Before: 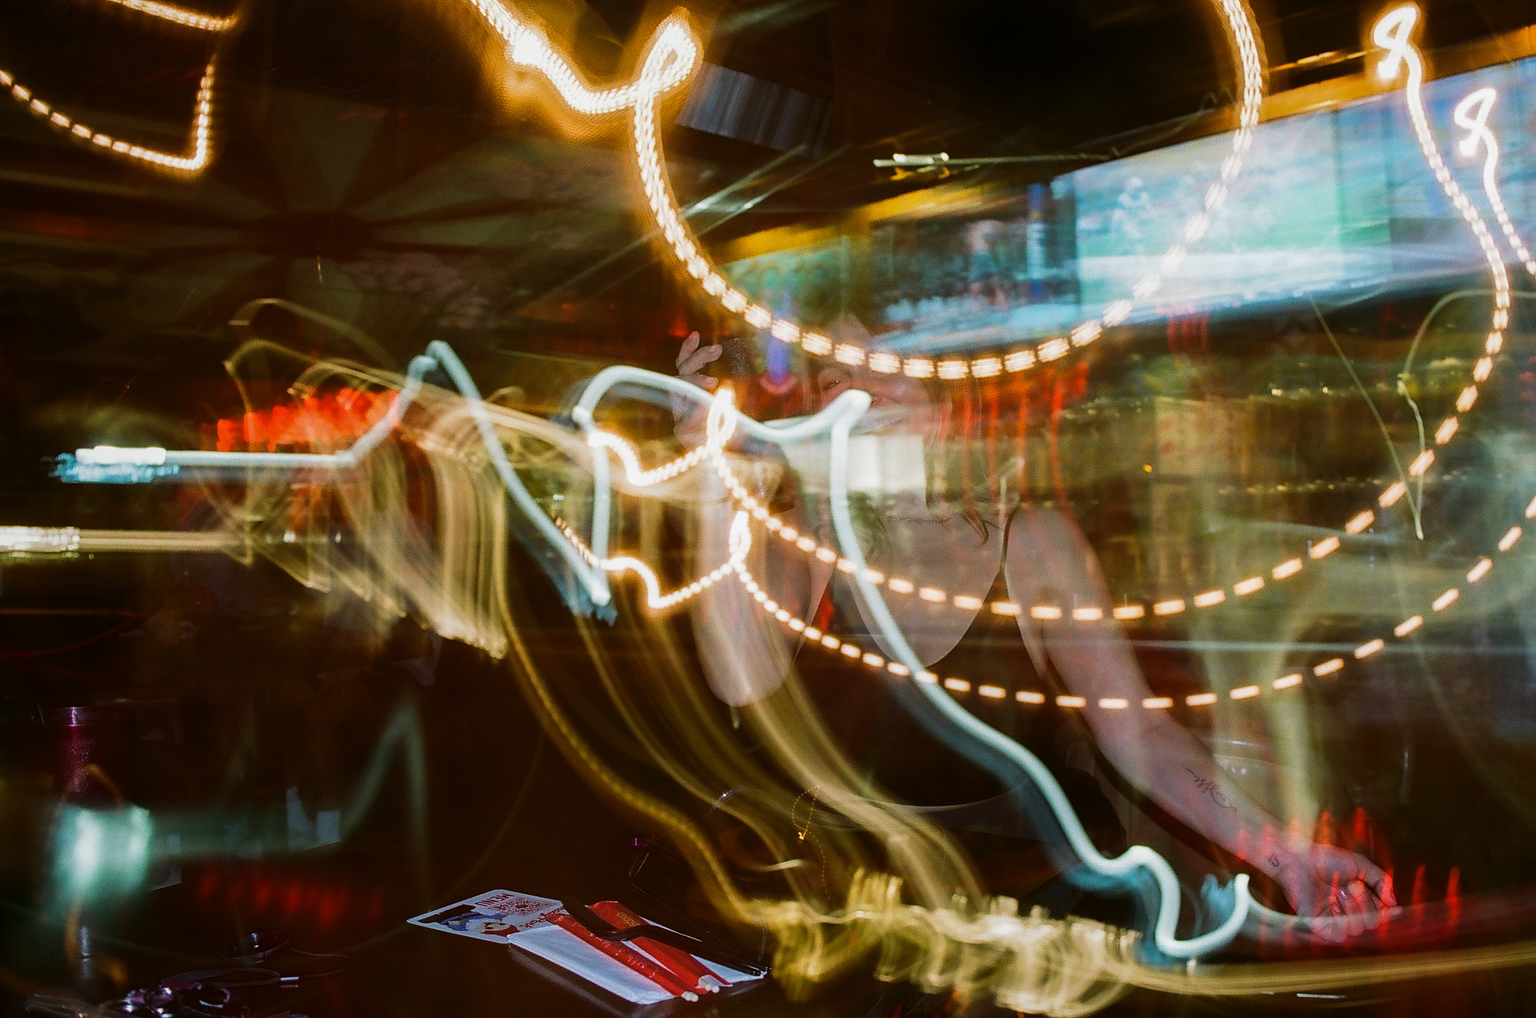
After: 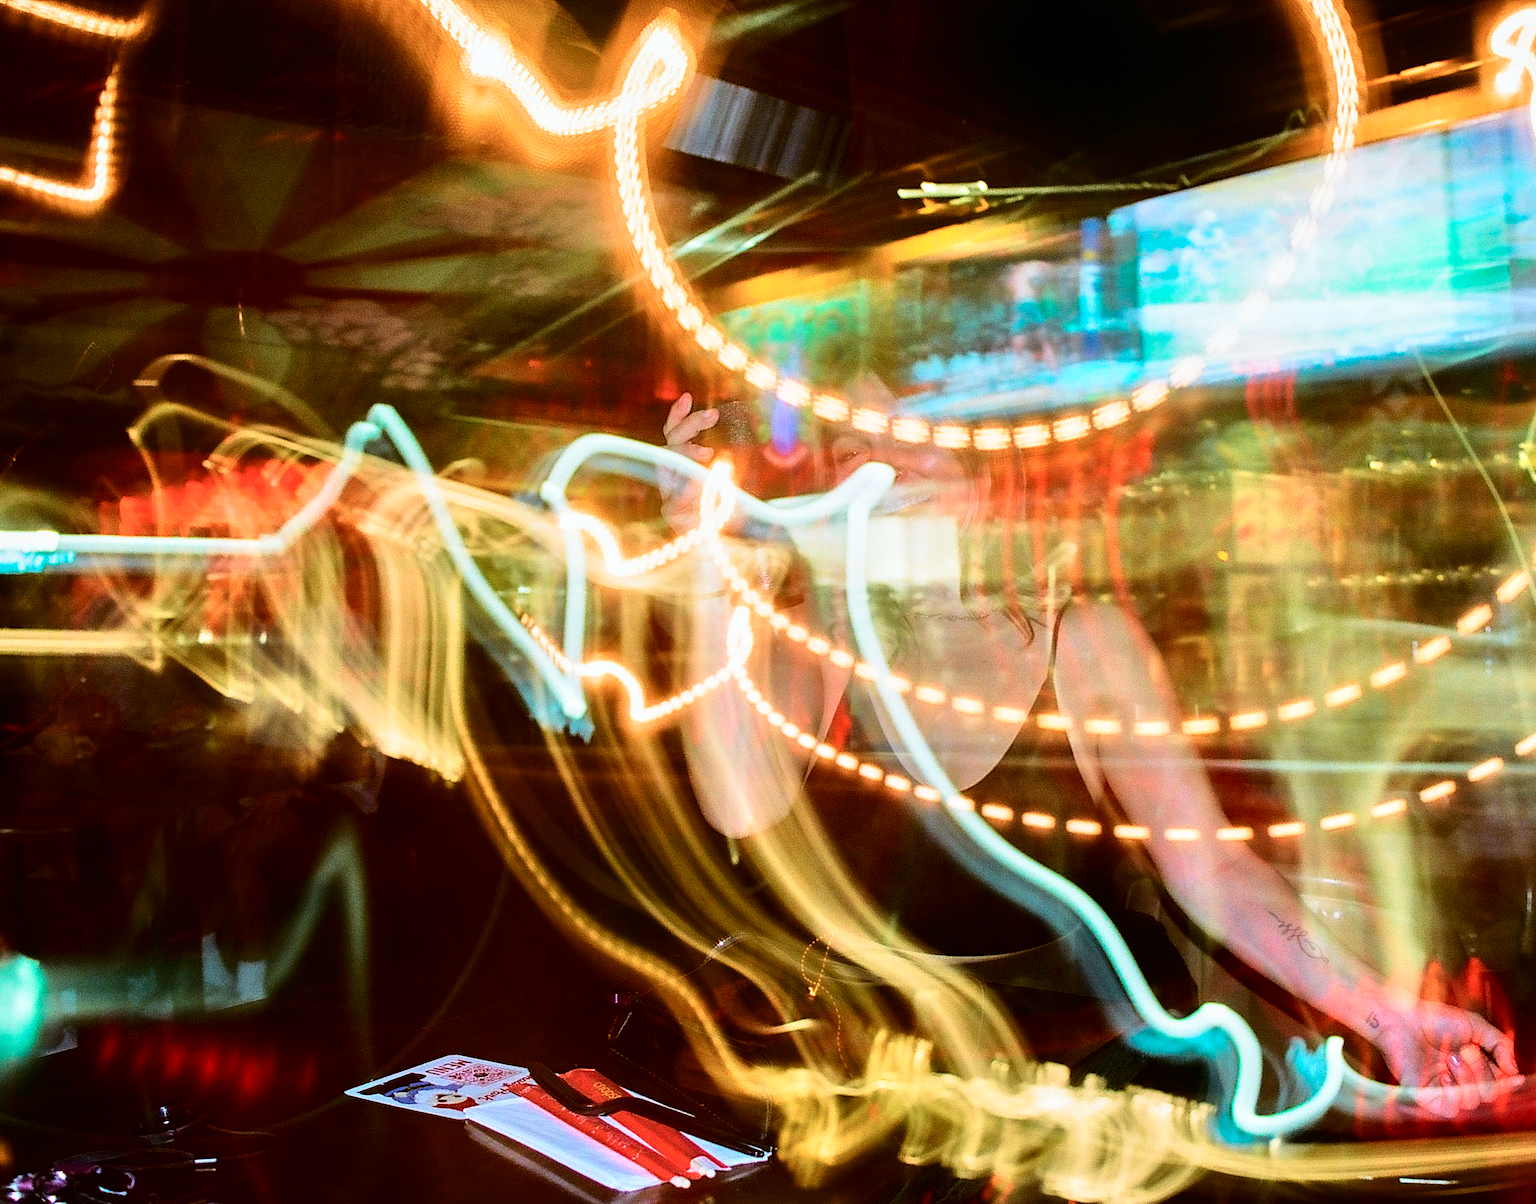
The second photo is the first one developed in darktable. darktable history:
tone equalizer: -7 EV 0.15 EV, -6 EV 0.6 EV, -5 EV 1.15 EV, -4 EV 1.33 EV, -3 EV 1.15 EV, -2 EV 0.6 EV, -1 EV 0.15 EV, mask exposure compensation -0.5 EV
tone curve: curves: ch0 [(0, 0) (0.051, 0.021) (0.11, 0.069) (0.249, 0.235) (0.452, 0.526) (0.596, 0.713) (0.703, 0.83) (0.851, 0.938) (1, 1)]; ch1 [(0, 0) (0.1, 0.038) (0.318, 0.221) (0.413, 0.325) (0.443, 0.412) (0.483, 0.474) (0.503, 0.501) (0.516, 0.517) (0.548, 0.568) (0.569, 0.599) (0.594, 0.634) (0.666, 0.701) (1, 1)]; ch2 [(0, 0) (0.453, 0.435) (0.479, 0.476) (0.504, 0.5) (0.529, 0.537) (0.556, 0.583) (0.584, 0.618) (0.824, 0.815) (1, 1)], color space Lab, independent channels, preserve colors none
crop: left 7.598%, right 7.873%
